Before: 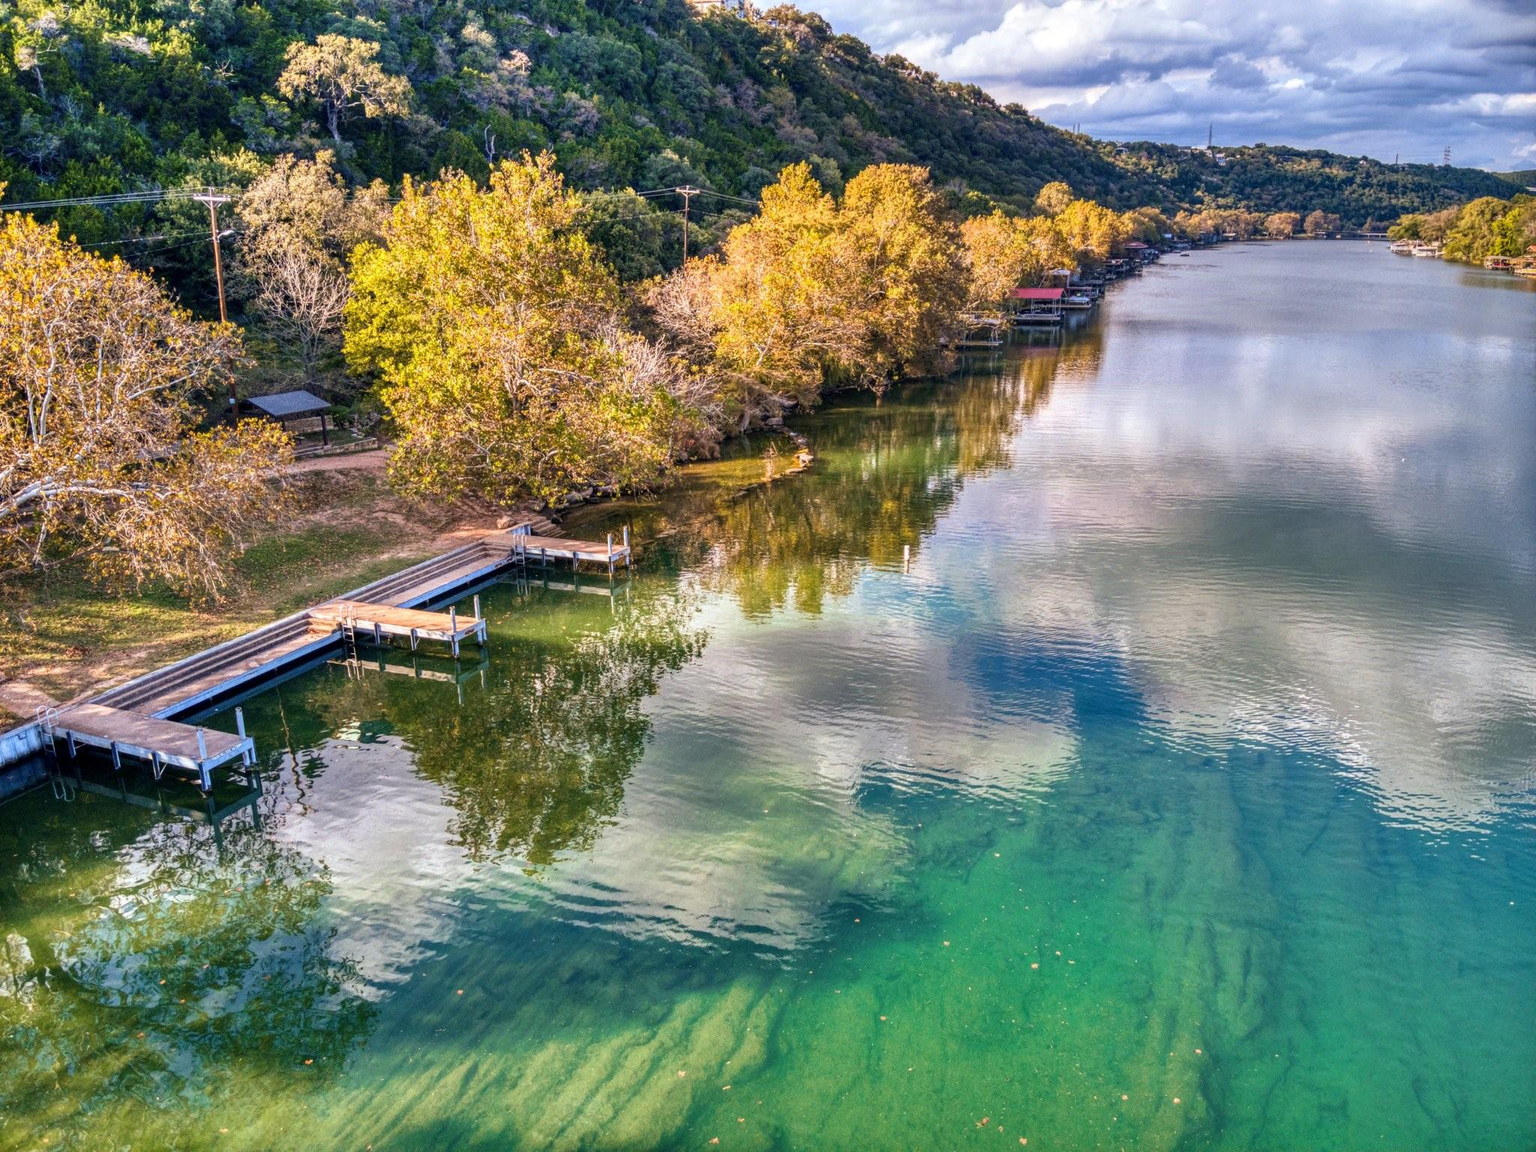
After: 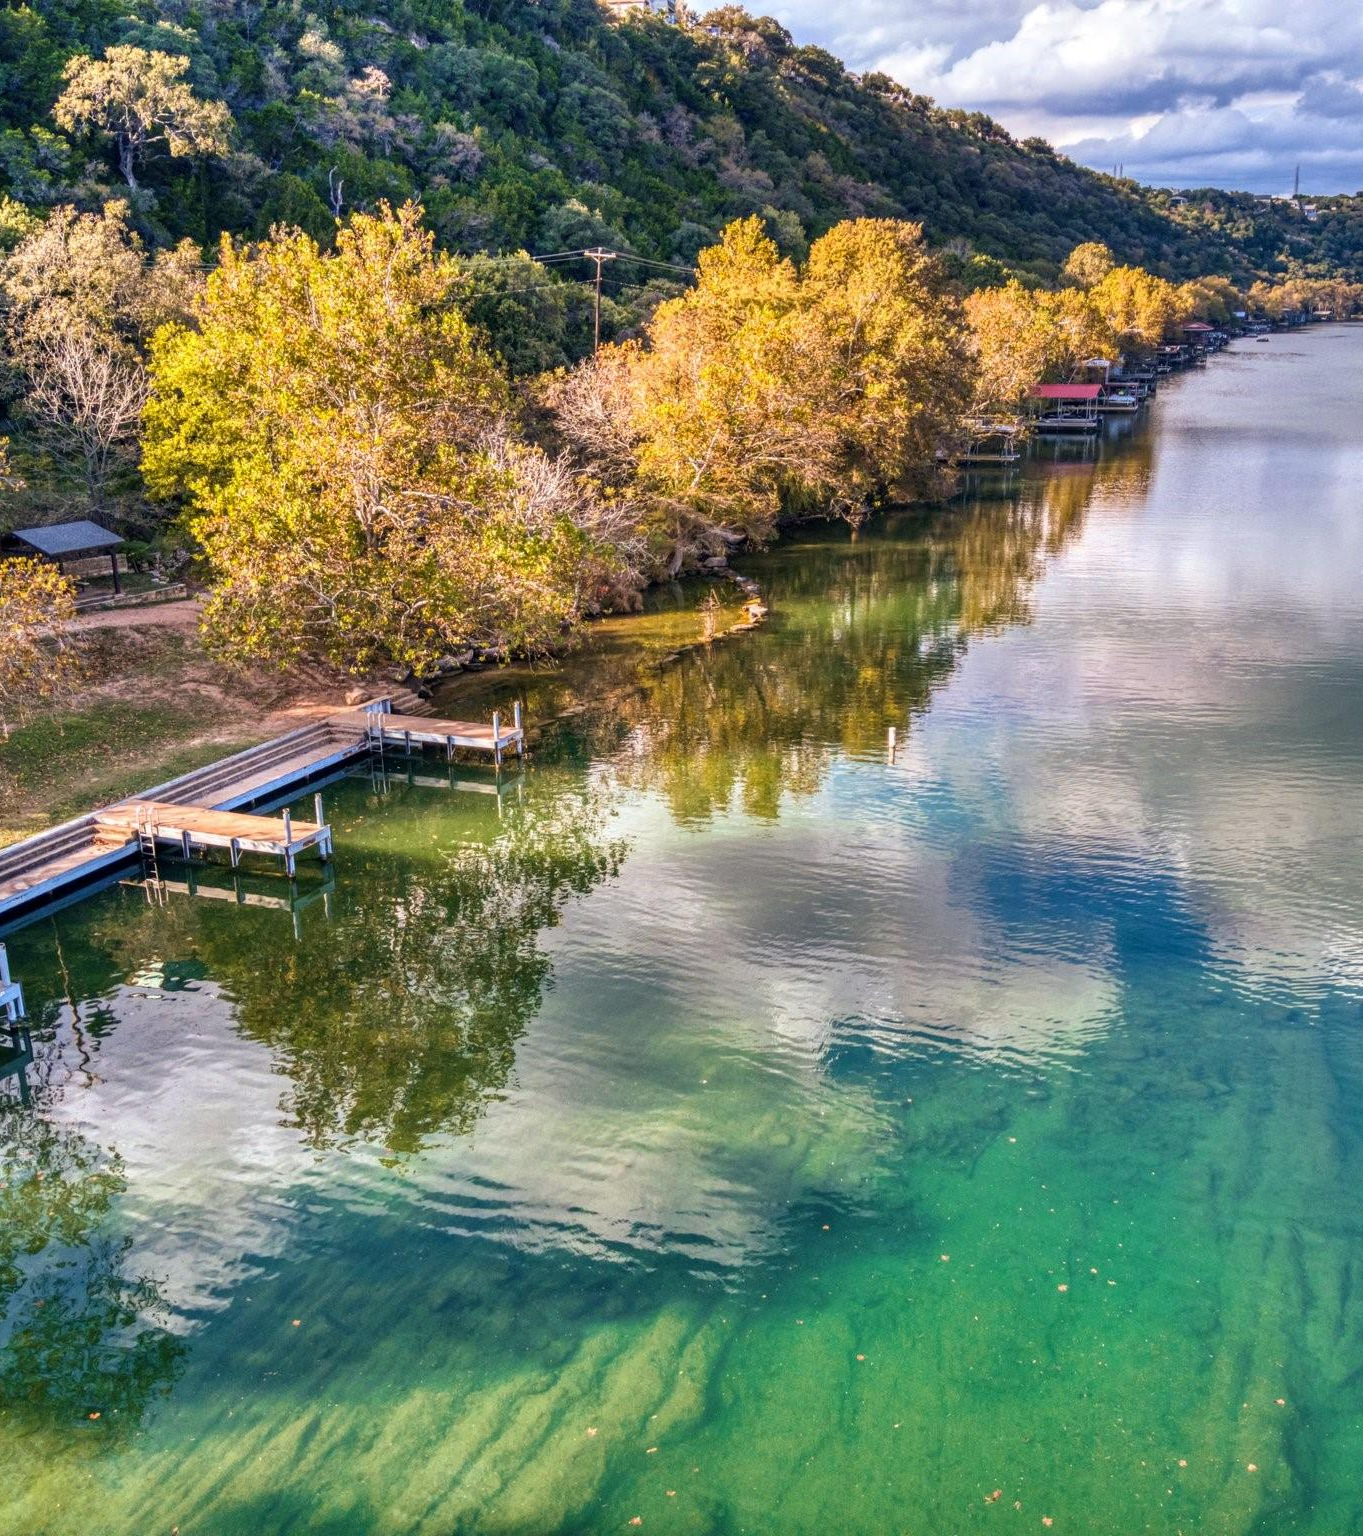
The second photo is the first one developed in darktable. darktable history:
crop and rotate: left 15.488%, right 17.959%
